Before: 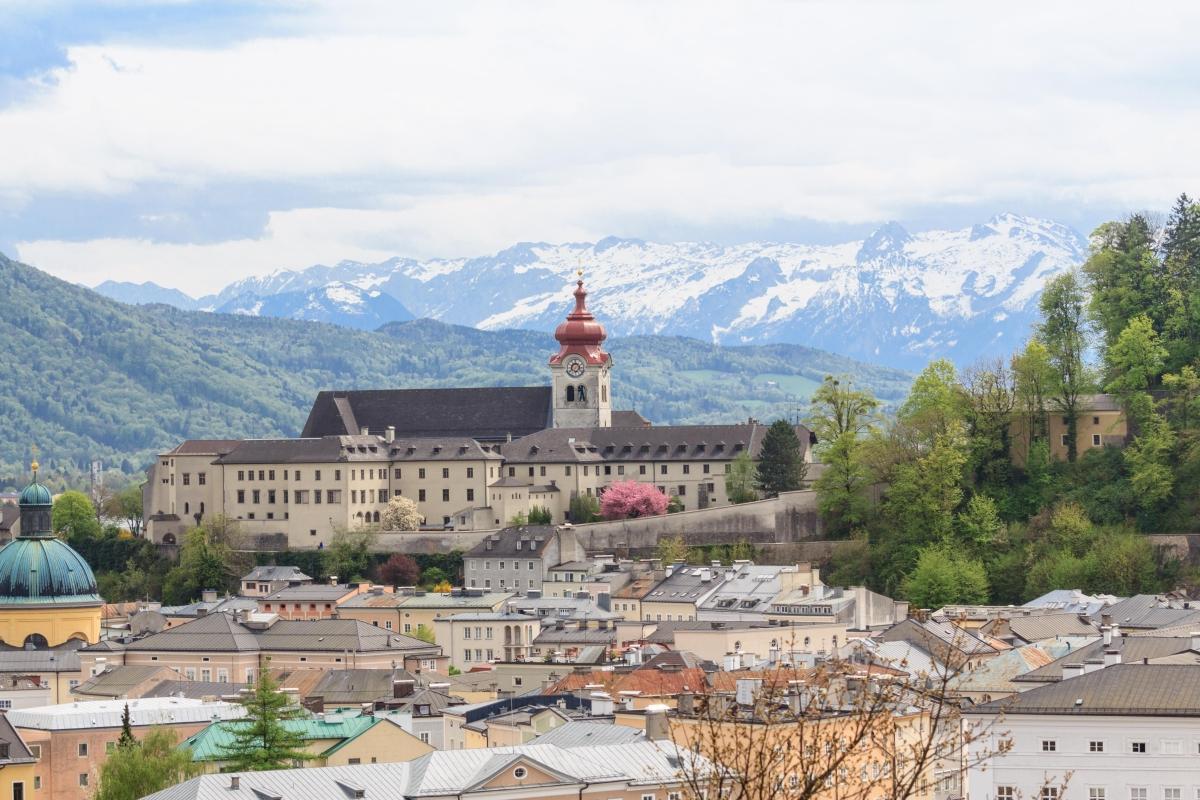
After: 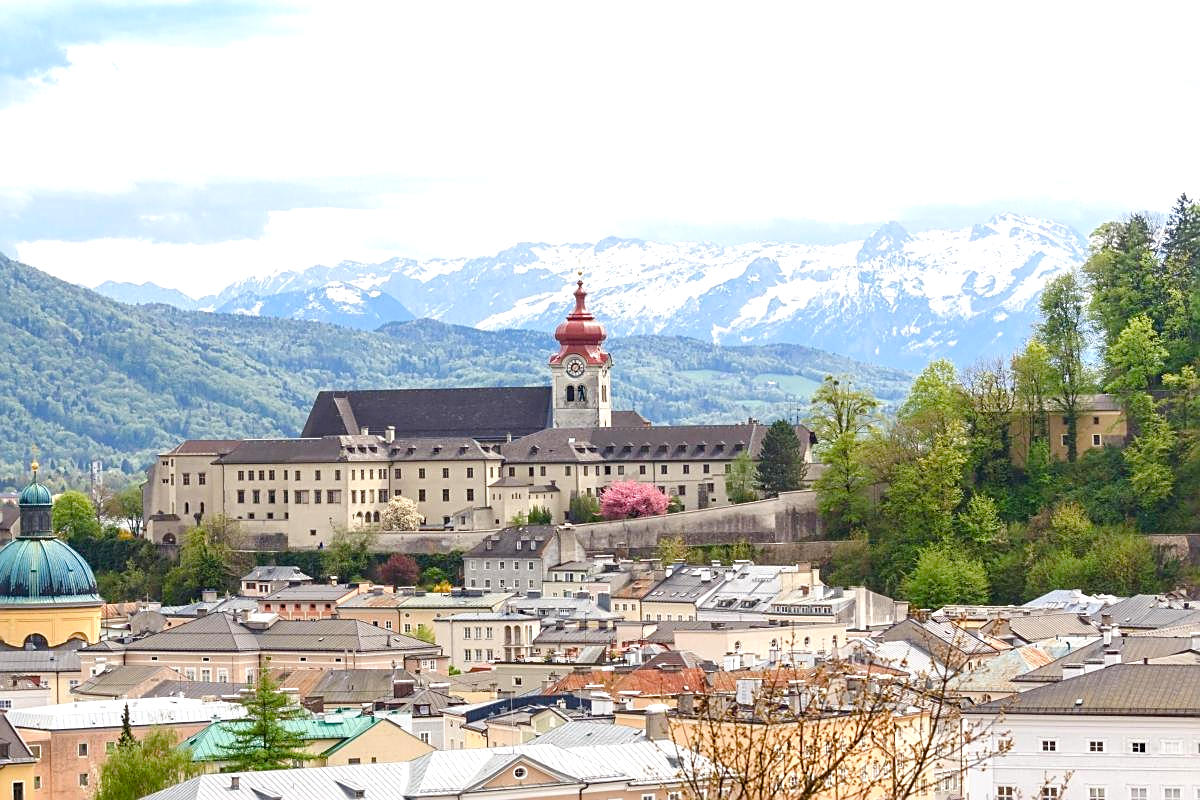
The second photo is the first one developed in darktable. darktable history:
sharpen: on, module defaults
color balance rgb: perceptual saturation grading › global saturation 25%, perceptual saturation grading › highlights -50%, perceptual saturation grading › shadows 30%, perceptual brilliance grading › global brilliance 12%, global vibrance 20%
